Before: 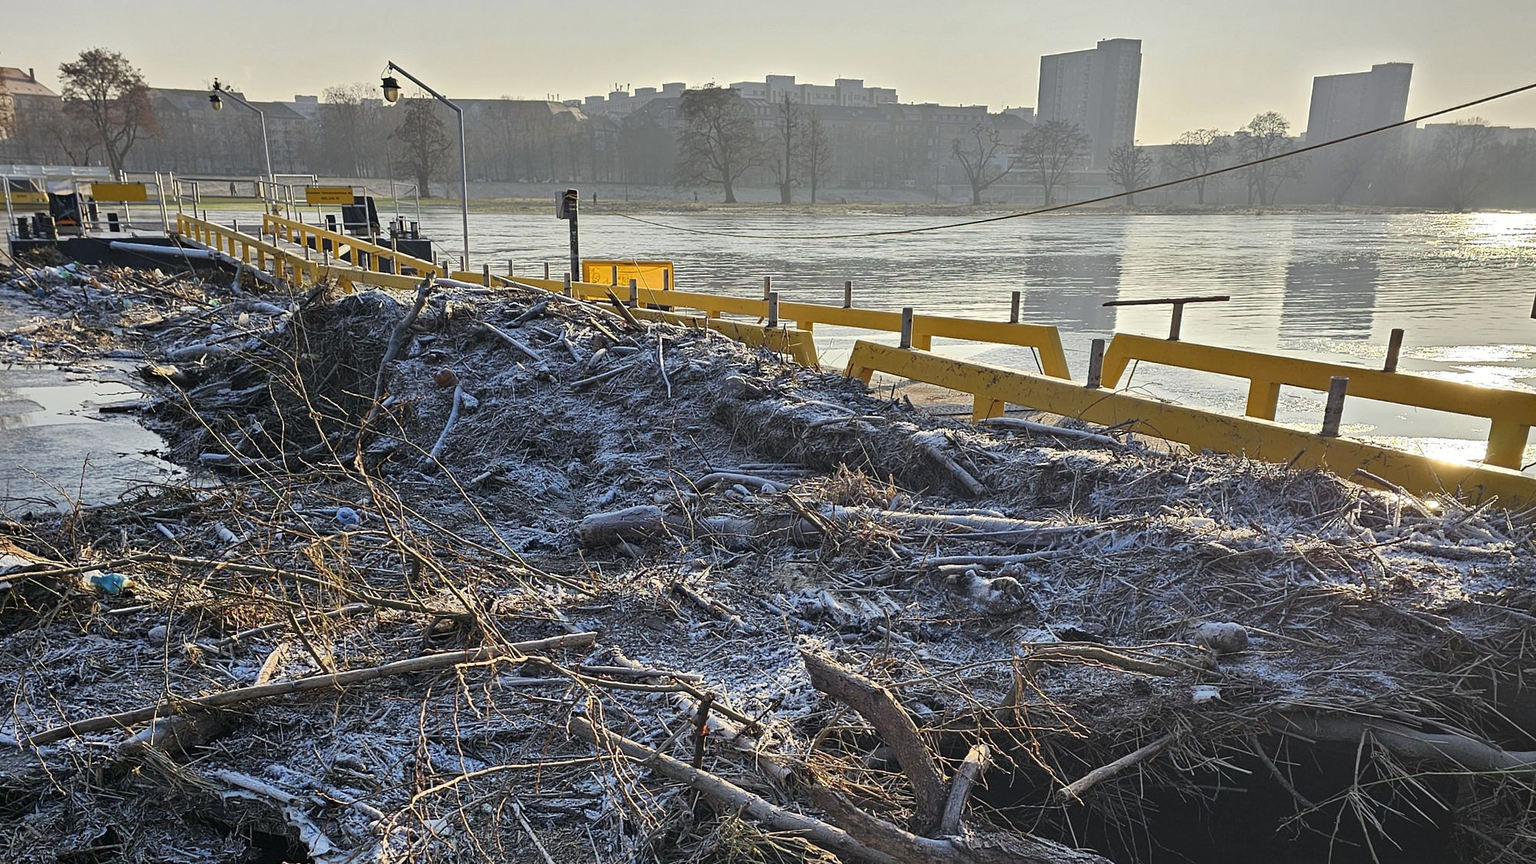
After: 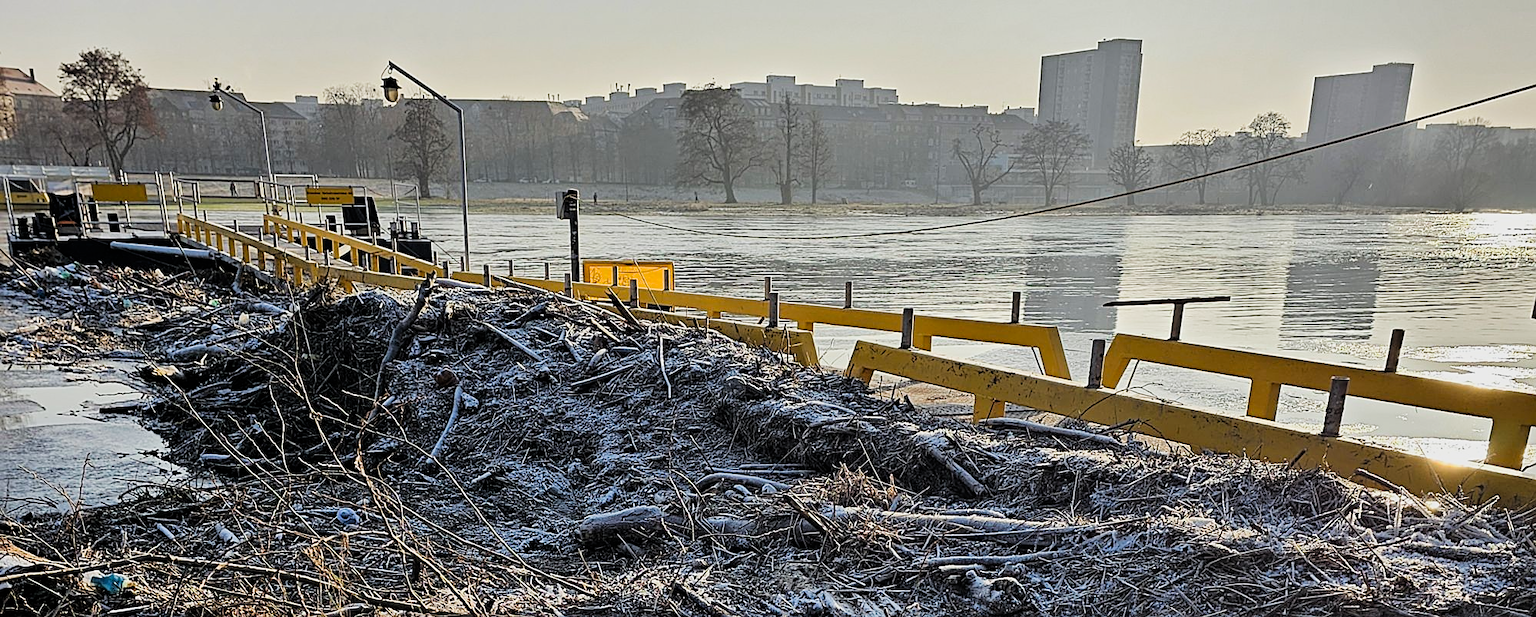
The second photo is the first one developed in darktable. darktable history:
filmic rgb: black relative exposure -5 EV, white relative exposure 3.5 EV, hardness 3.19, contrast 1.3, highlights saturation mix -50%
sharpen: on, module defaults
crop: bottom 28.576%
